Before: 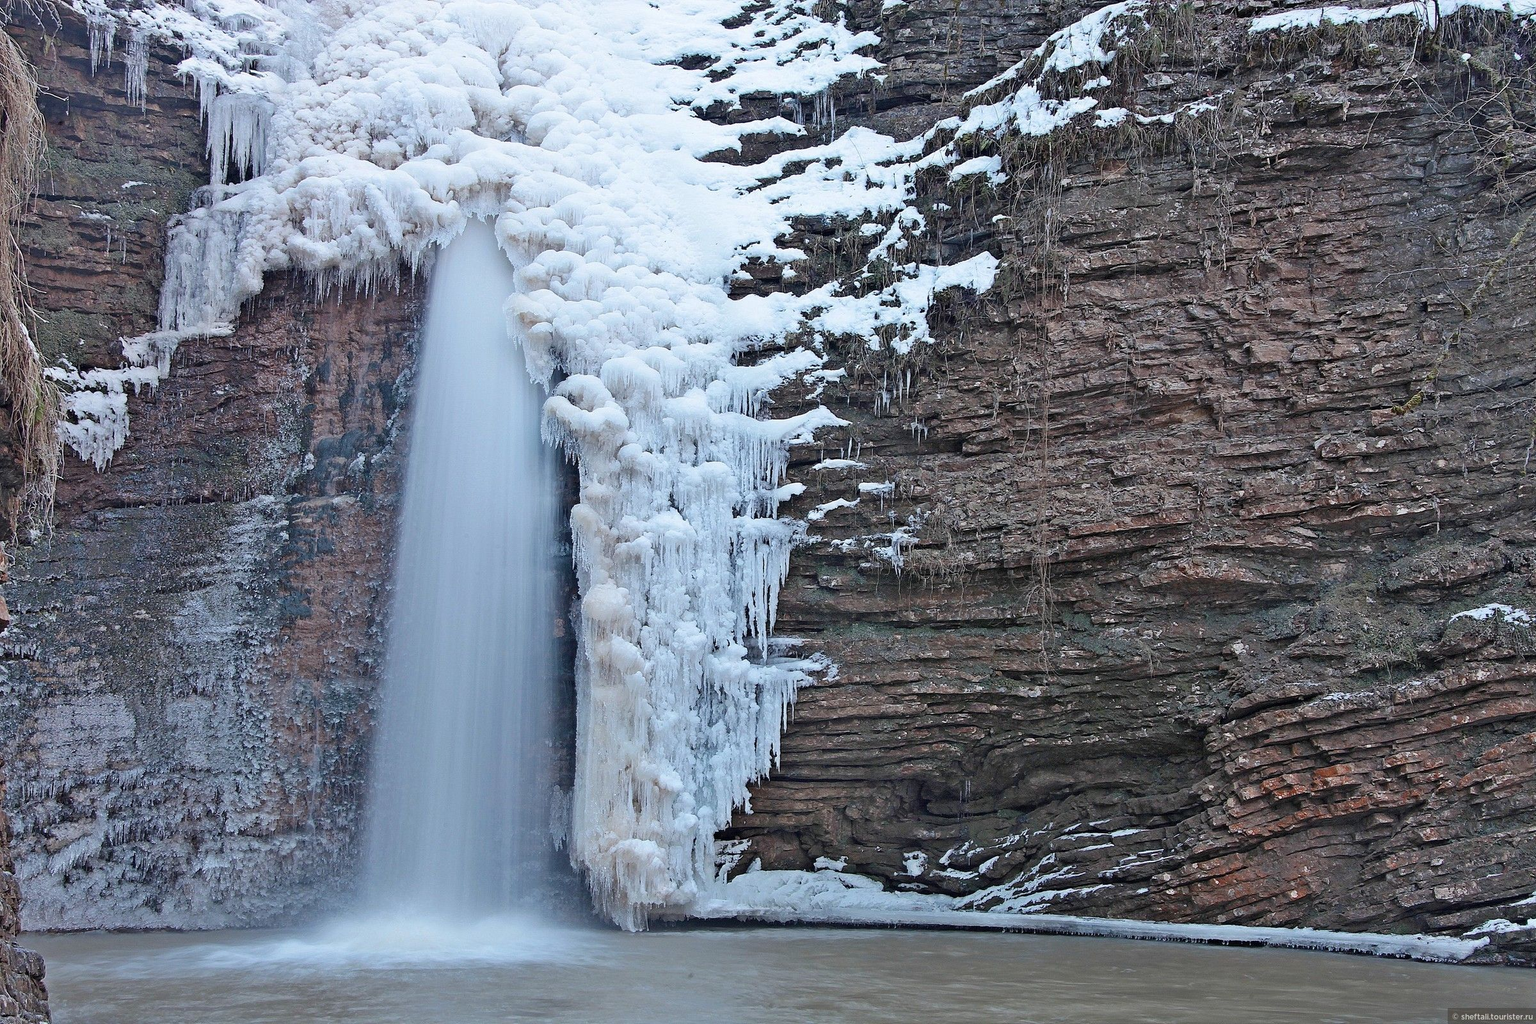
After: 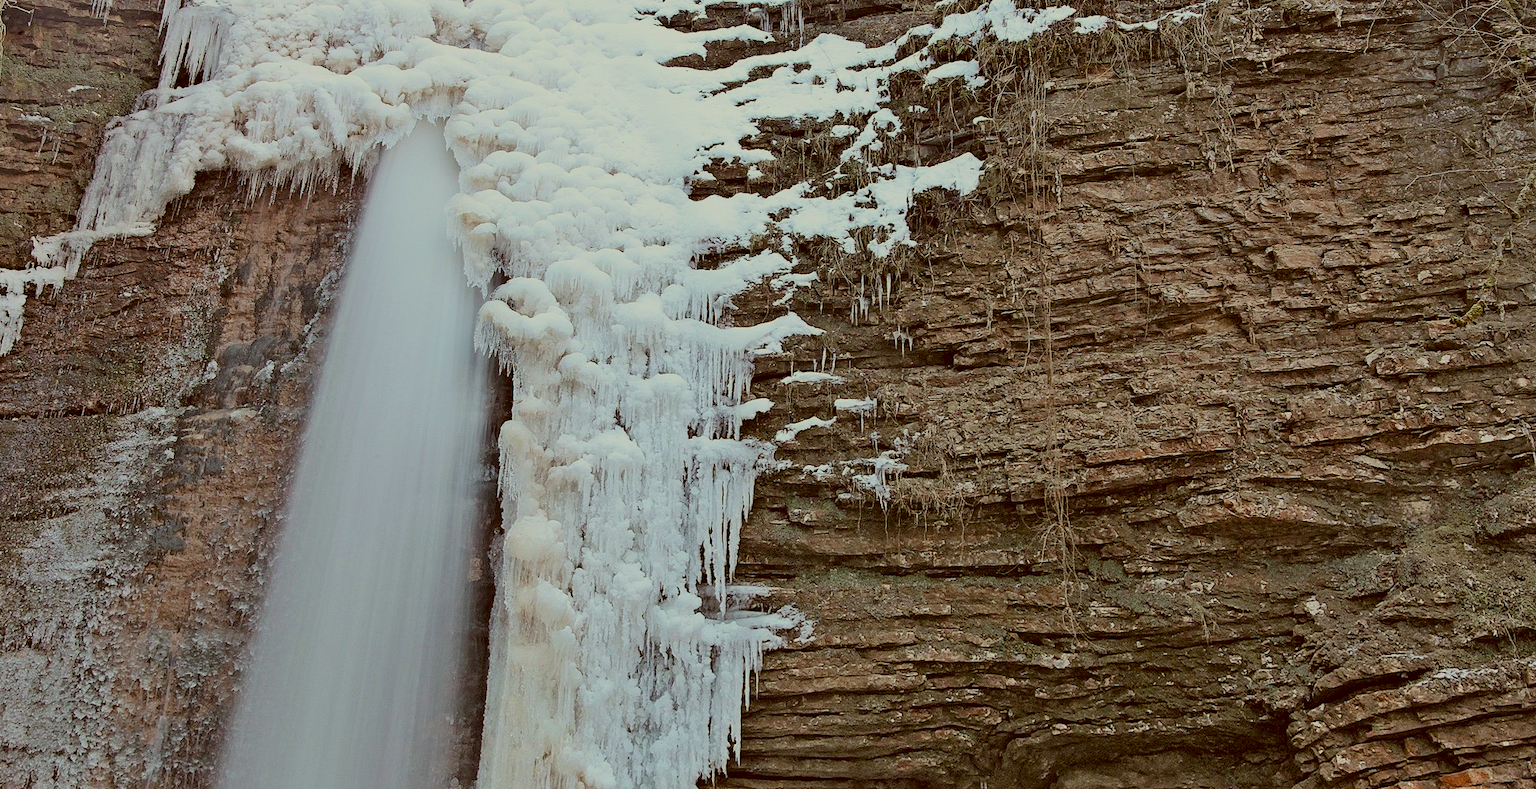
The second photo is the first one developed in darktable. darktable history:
filmic rgb: black relative exposure -7.48 EV, white relative exposure 4.83 EV, hardness 3.4, color science v6 (2022)
rotate and perspective: rotation 0.72°, lens shift (vertical) -0.352, lens shift (horizontal) -0.051, crop left 0.152, crop right 0.859, crop top 0.019, crop bottom 0.964
crop and rotate: top 4.848%, bottom 29.503%
color correction: highlights a* -5.94, highlights b* 9.48, shadows a* 10.12, shadows b* 23.94
